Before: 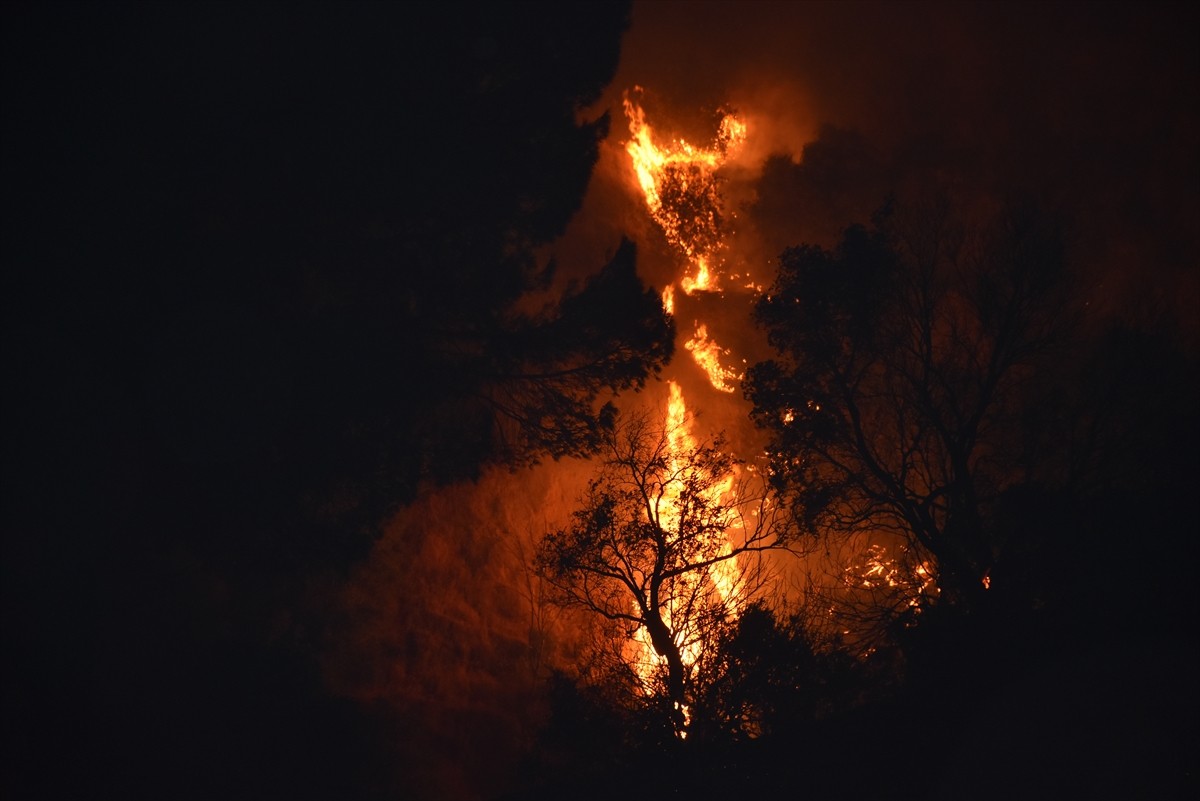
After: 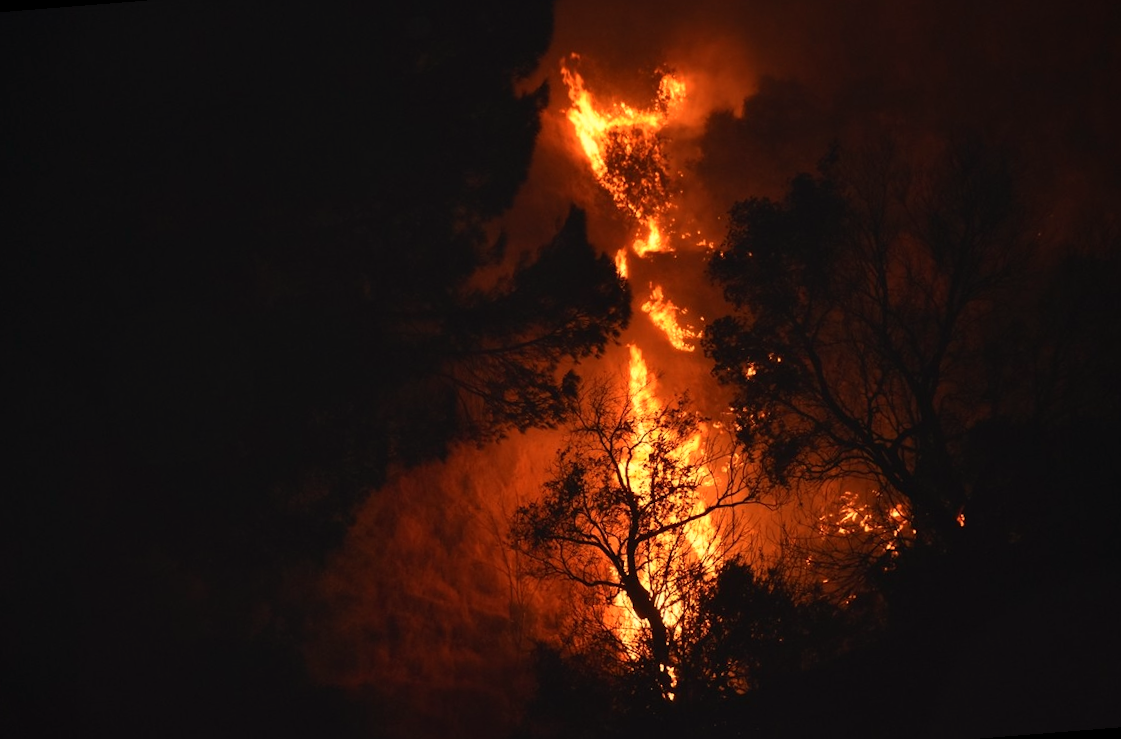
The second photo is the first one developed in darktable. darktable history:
white balance: red 1.138, green 0.996, blue 0.812
rotate and perspective: rotation -4.57°, crop left 0.054, crop right 0.944, crop top 0.087, crop bottom 0.914
